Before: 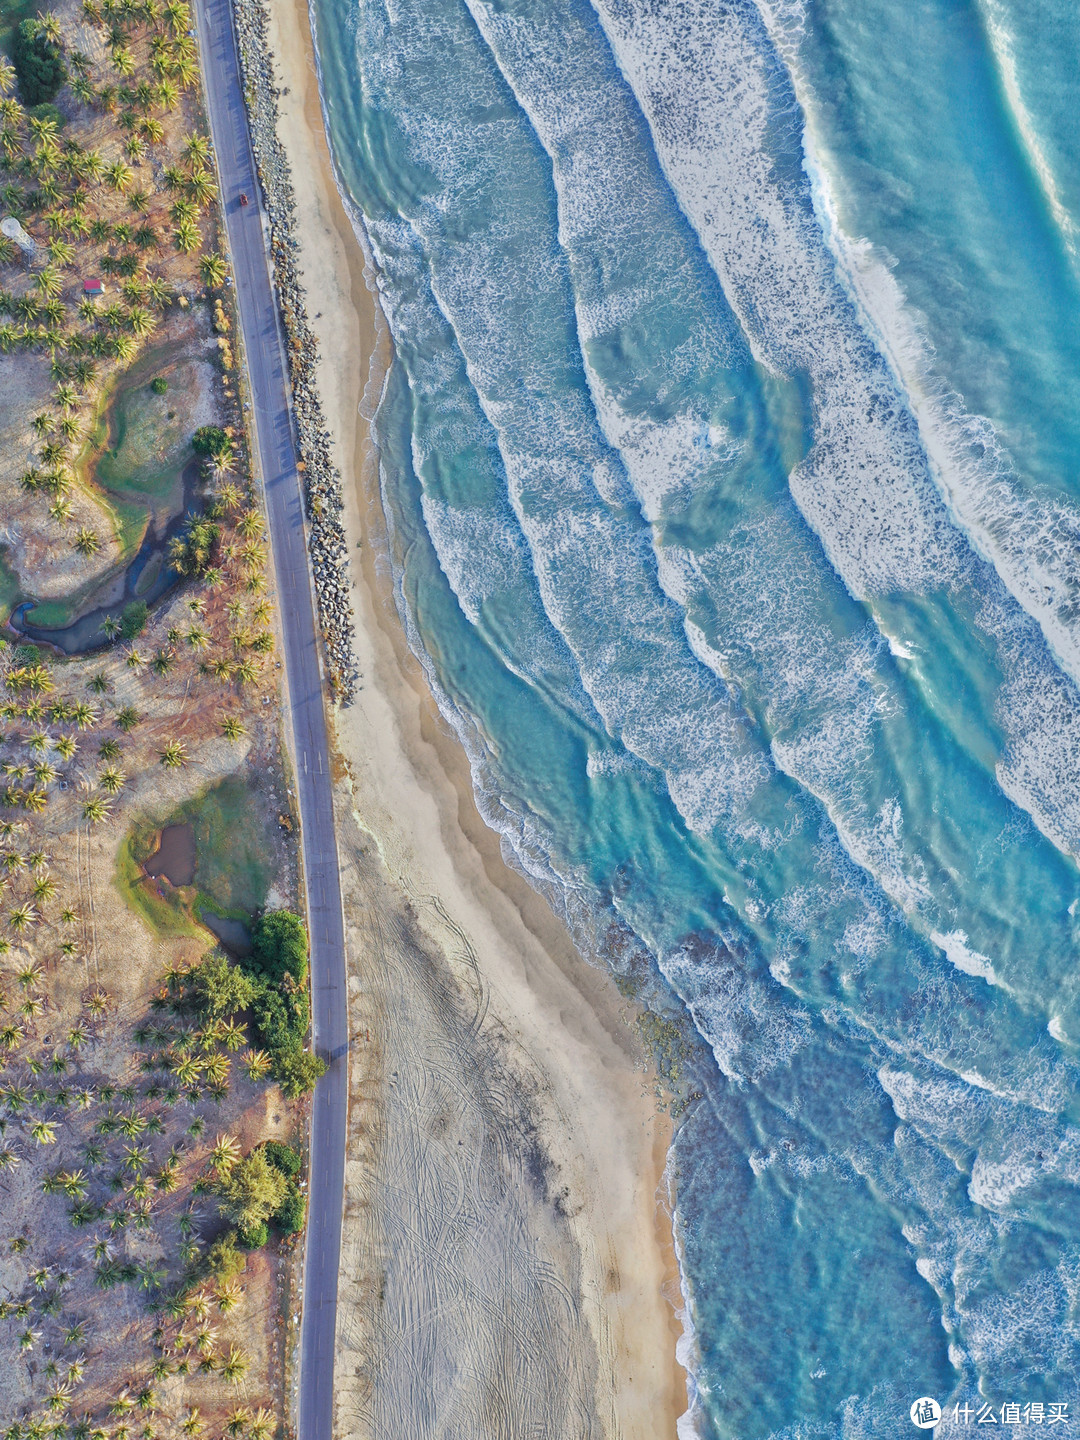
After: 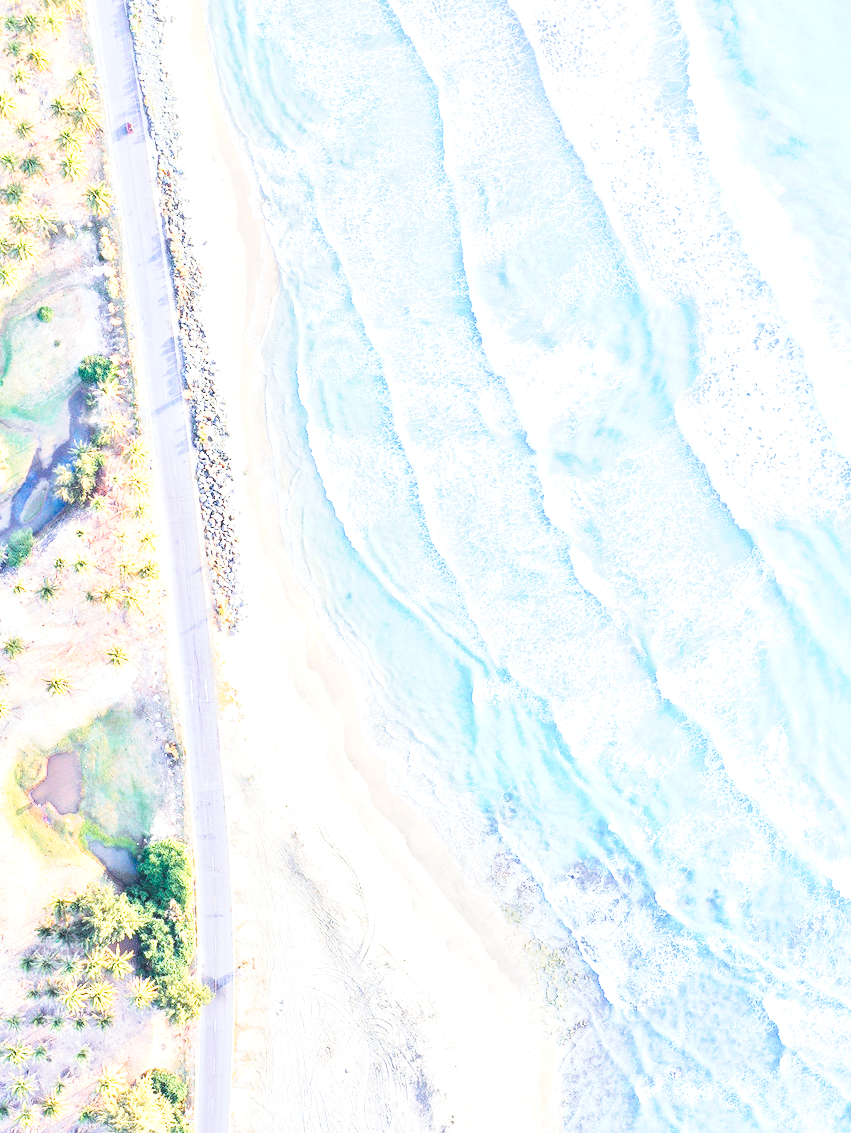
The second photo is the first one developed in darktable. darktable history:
tone curve: curves: ch0 [(0, 0) (0.003, 0.037) (0.011, 0.061) (0.025, 0.104) (0.044, 0.145) (0.069, 0.145) (0.1, 0.127) (0.136, 0.175) (0.177, 0.207) (0.224, 0.252) (0.277, 0.341) (0.335, 0.446) (0.399, 0.554) (0.468, 0.658) (0.543, 0.757) (0.623, 0.843) (0.709, 0.919) (0.801, 0.958) (0.898, 0.975) (1, 1)], preserve colors none
exposure: black level correction 0, exposure 1.617 EV, compensate exposure bias true, compensate highlight preservation false
crop and rotate: left 10.686%, top 5.035%, right 10.44%, bottom 16.244%
